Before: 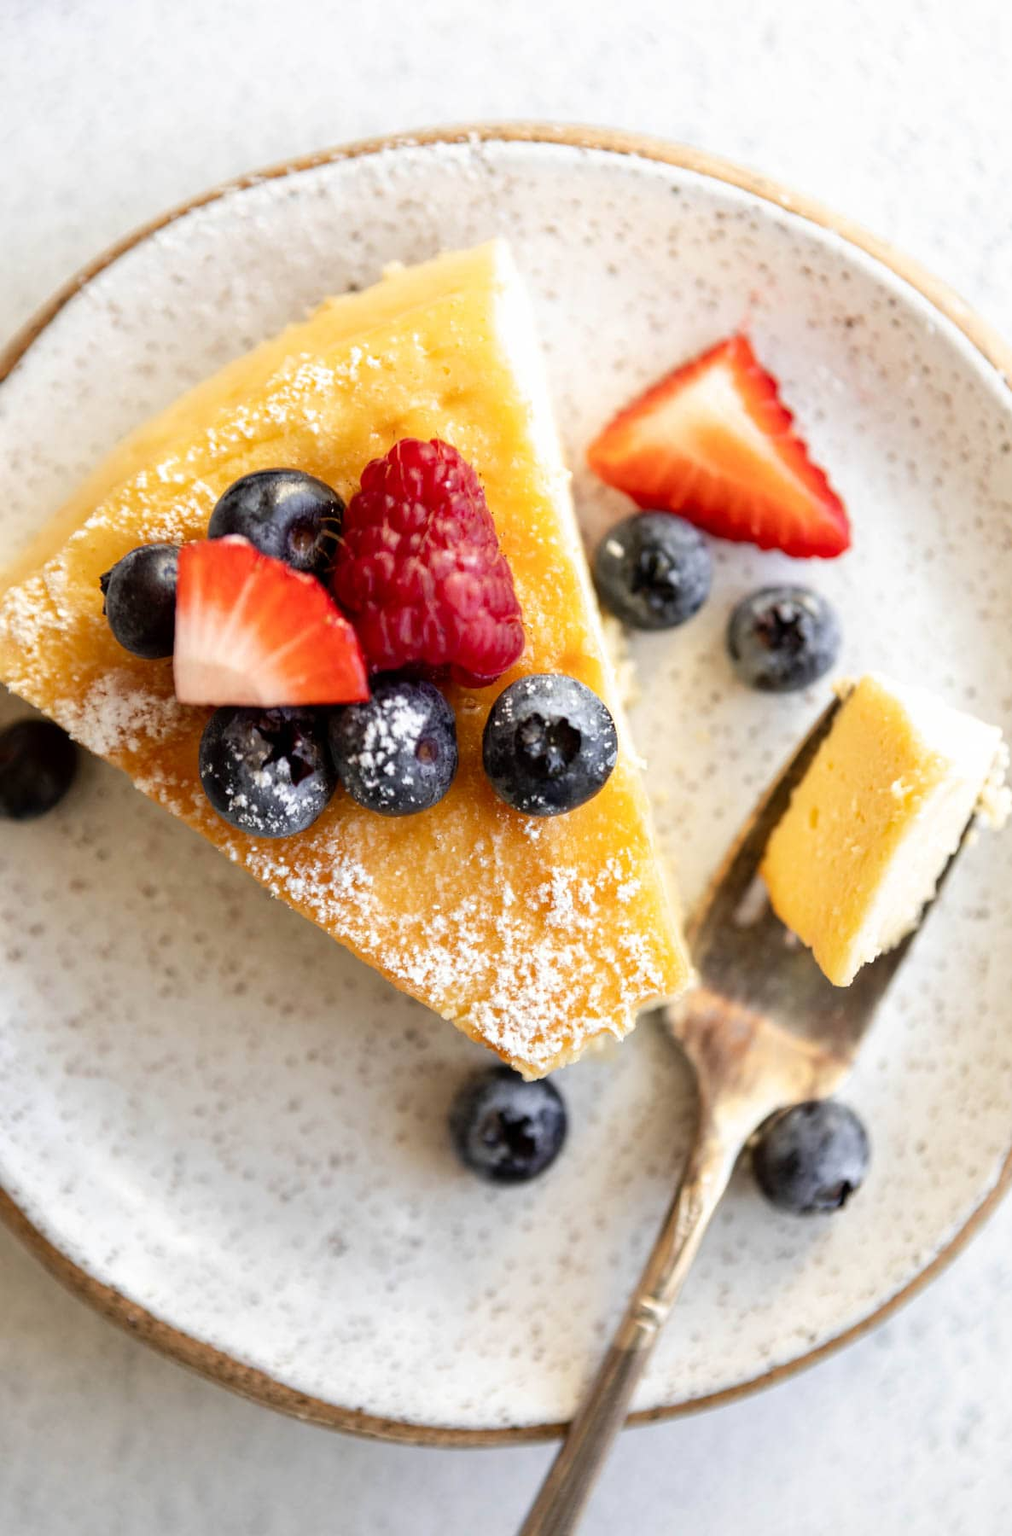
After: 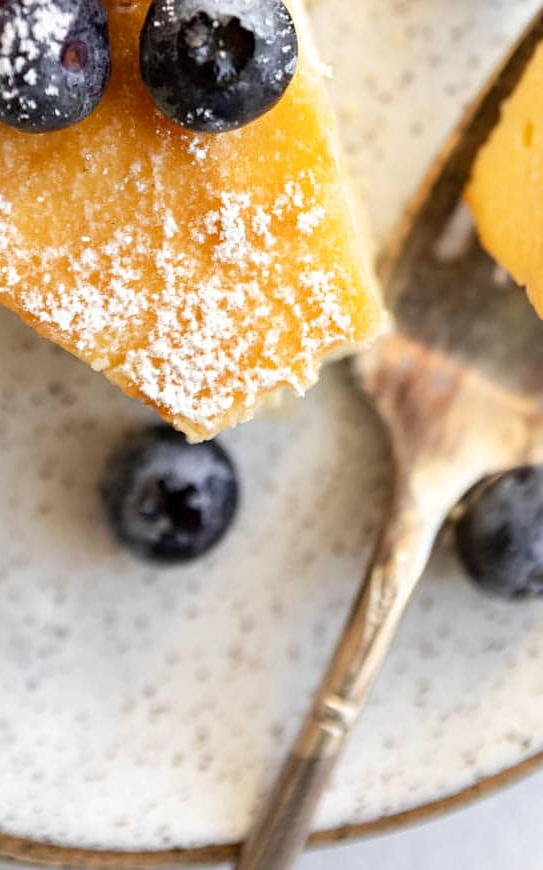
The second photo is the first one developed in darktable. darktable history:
sharpen: amount 0.2
crop: left 35.976%, top 45.819%, right 18.162%, bottom 5.807%
